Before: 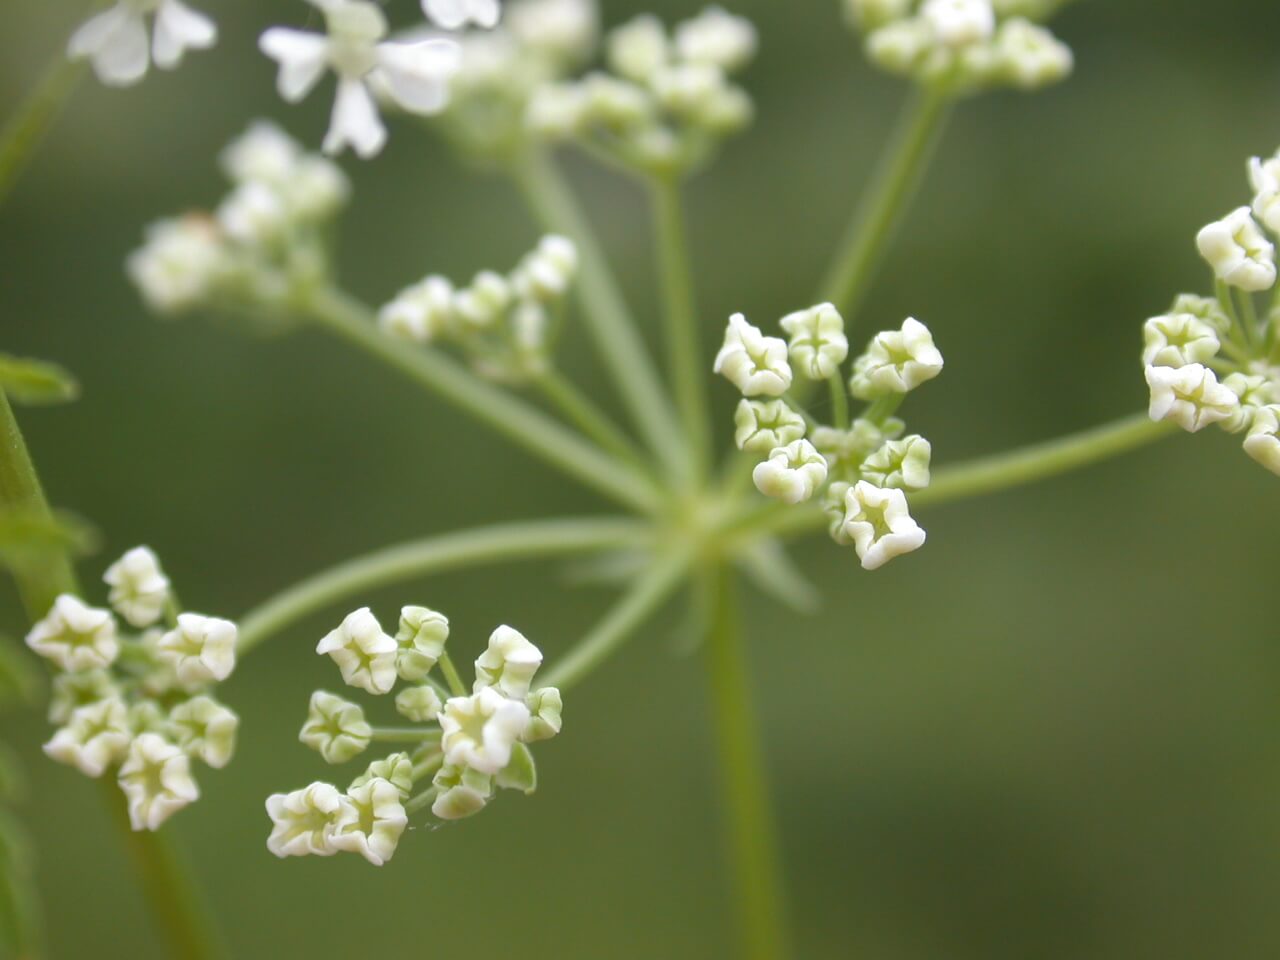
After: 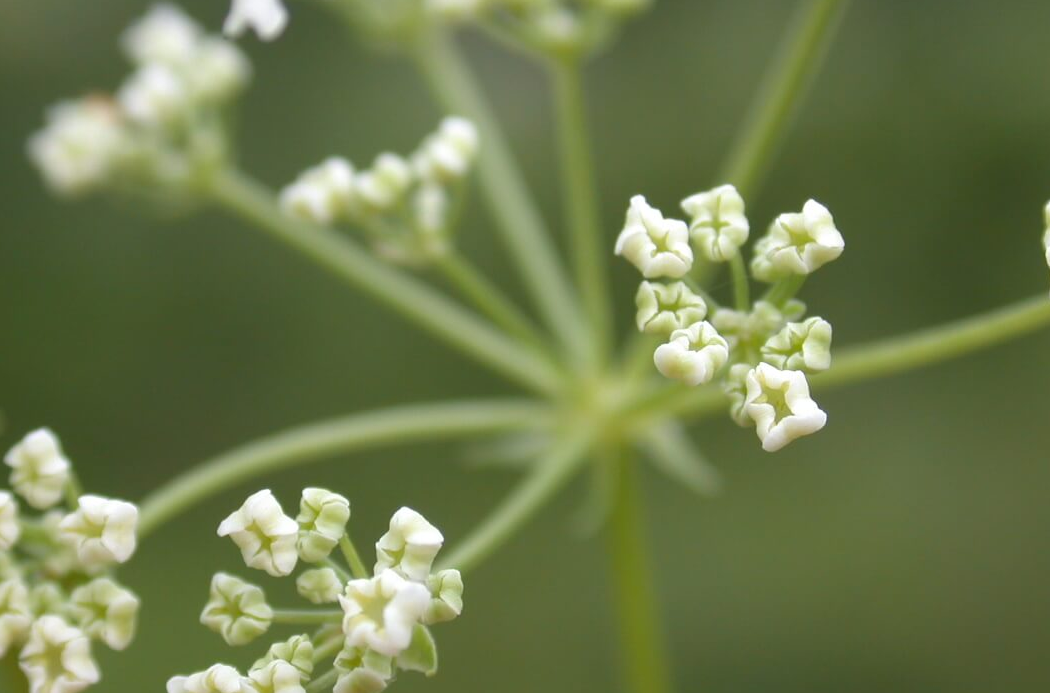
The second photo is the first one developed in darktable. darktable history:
crop: left 7.777%, top 12.309%, right 10.117%, bottom 15.44%
